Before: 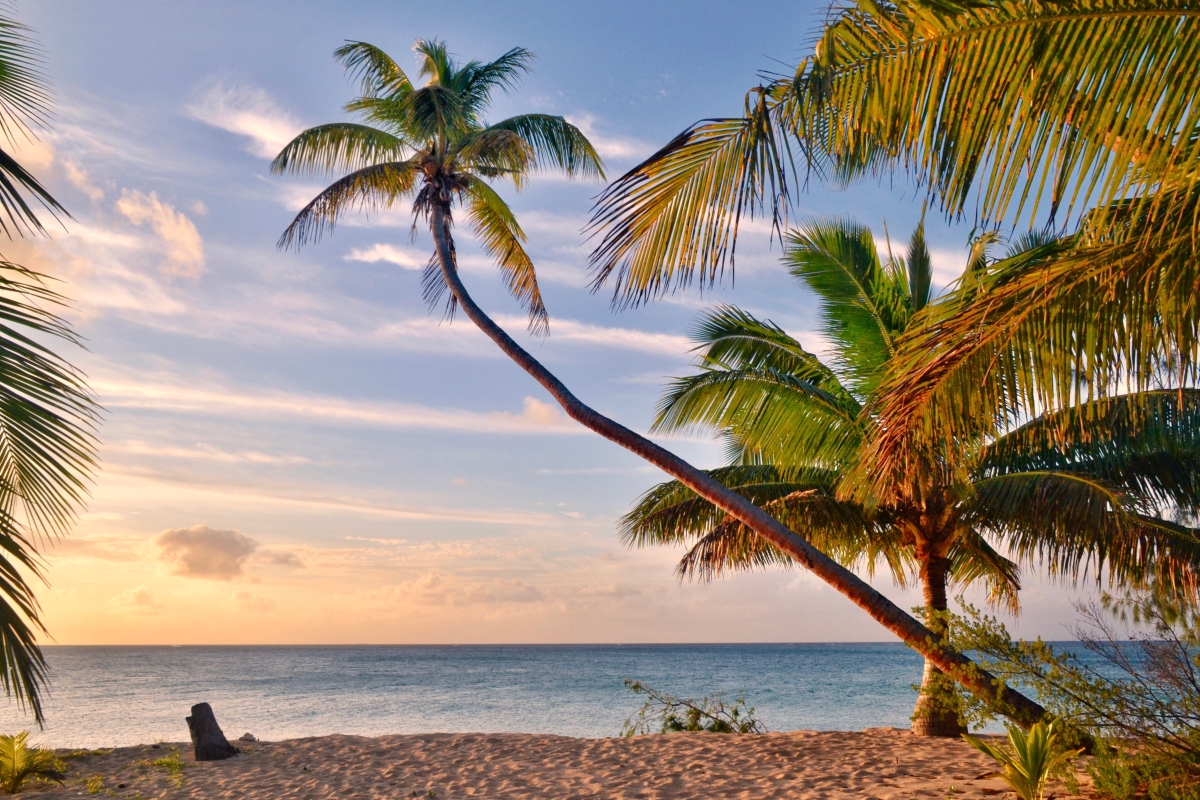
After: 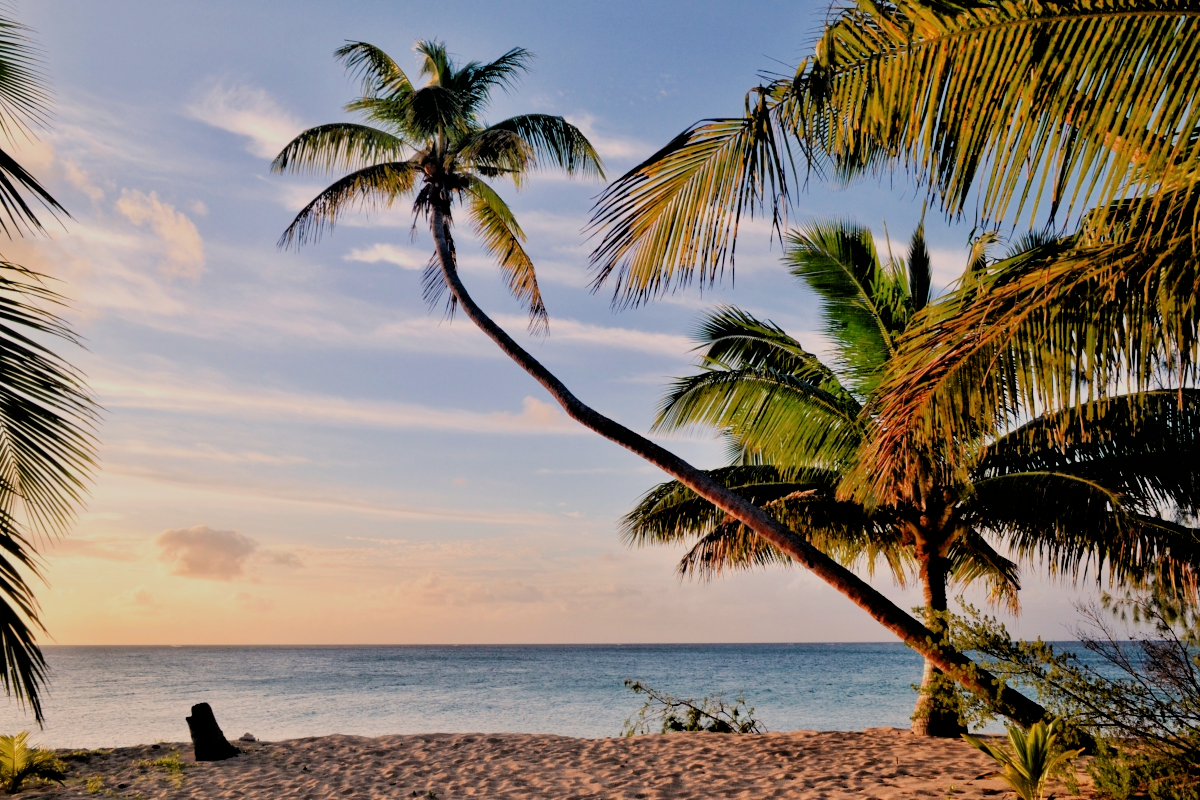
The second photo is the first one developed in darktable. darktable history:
filmic rgb: black relative exposure -2.79 EV, white relative exposure 4.56 EV, hardness 1.72, contrast 1.261
